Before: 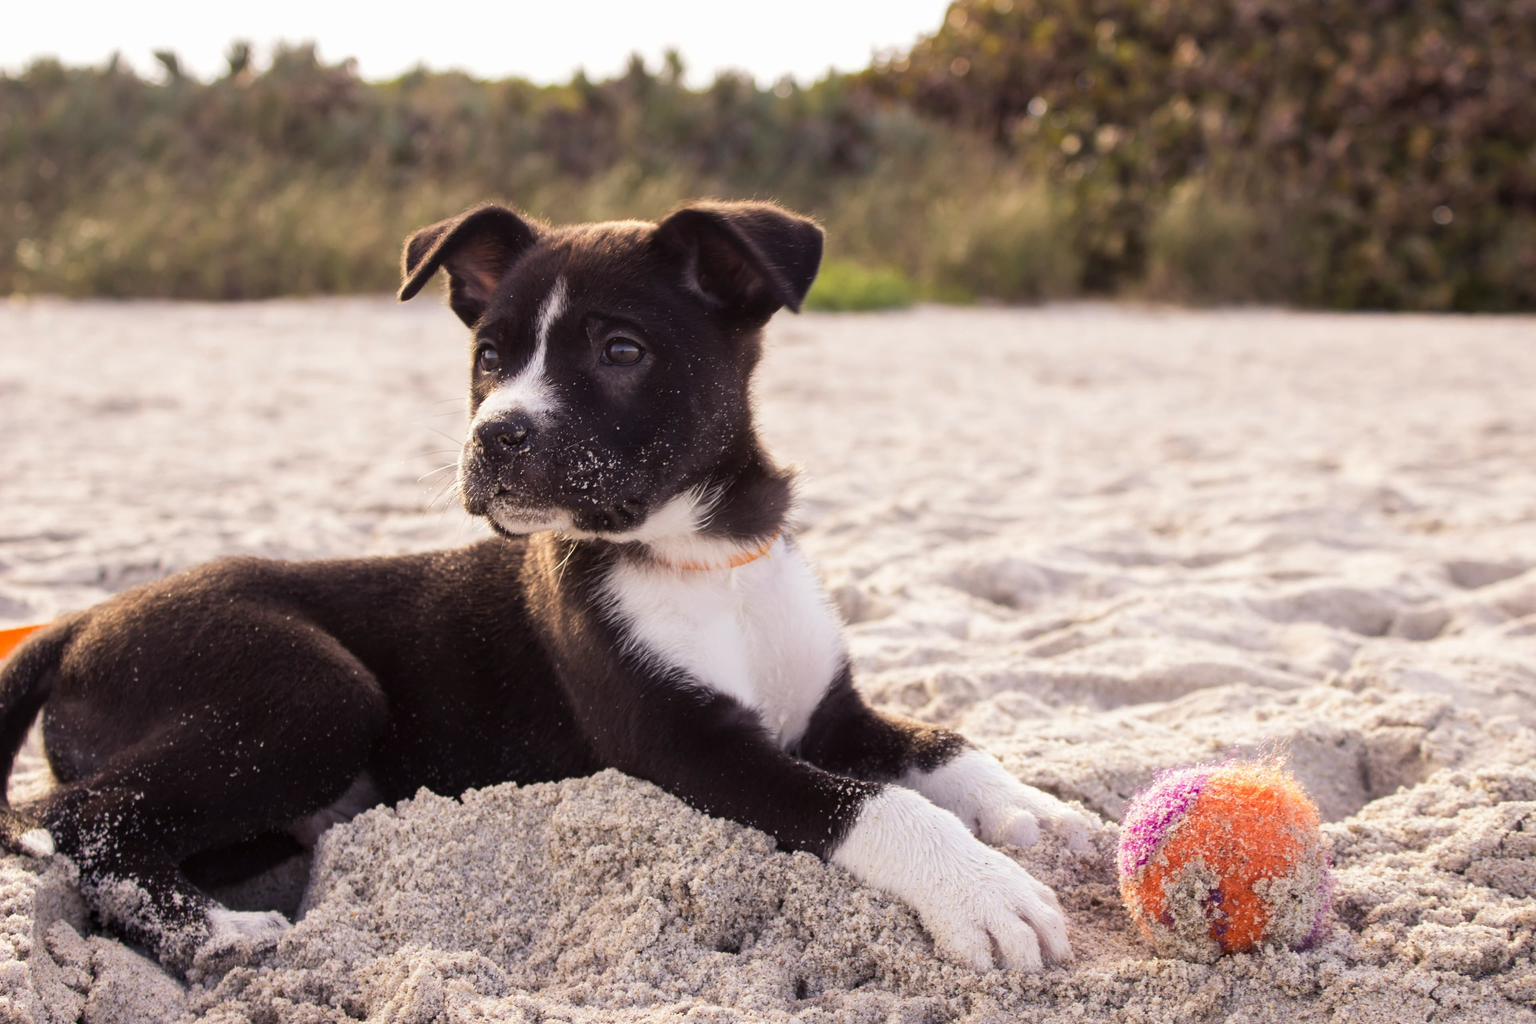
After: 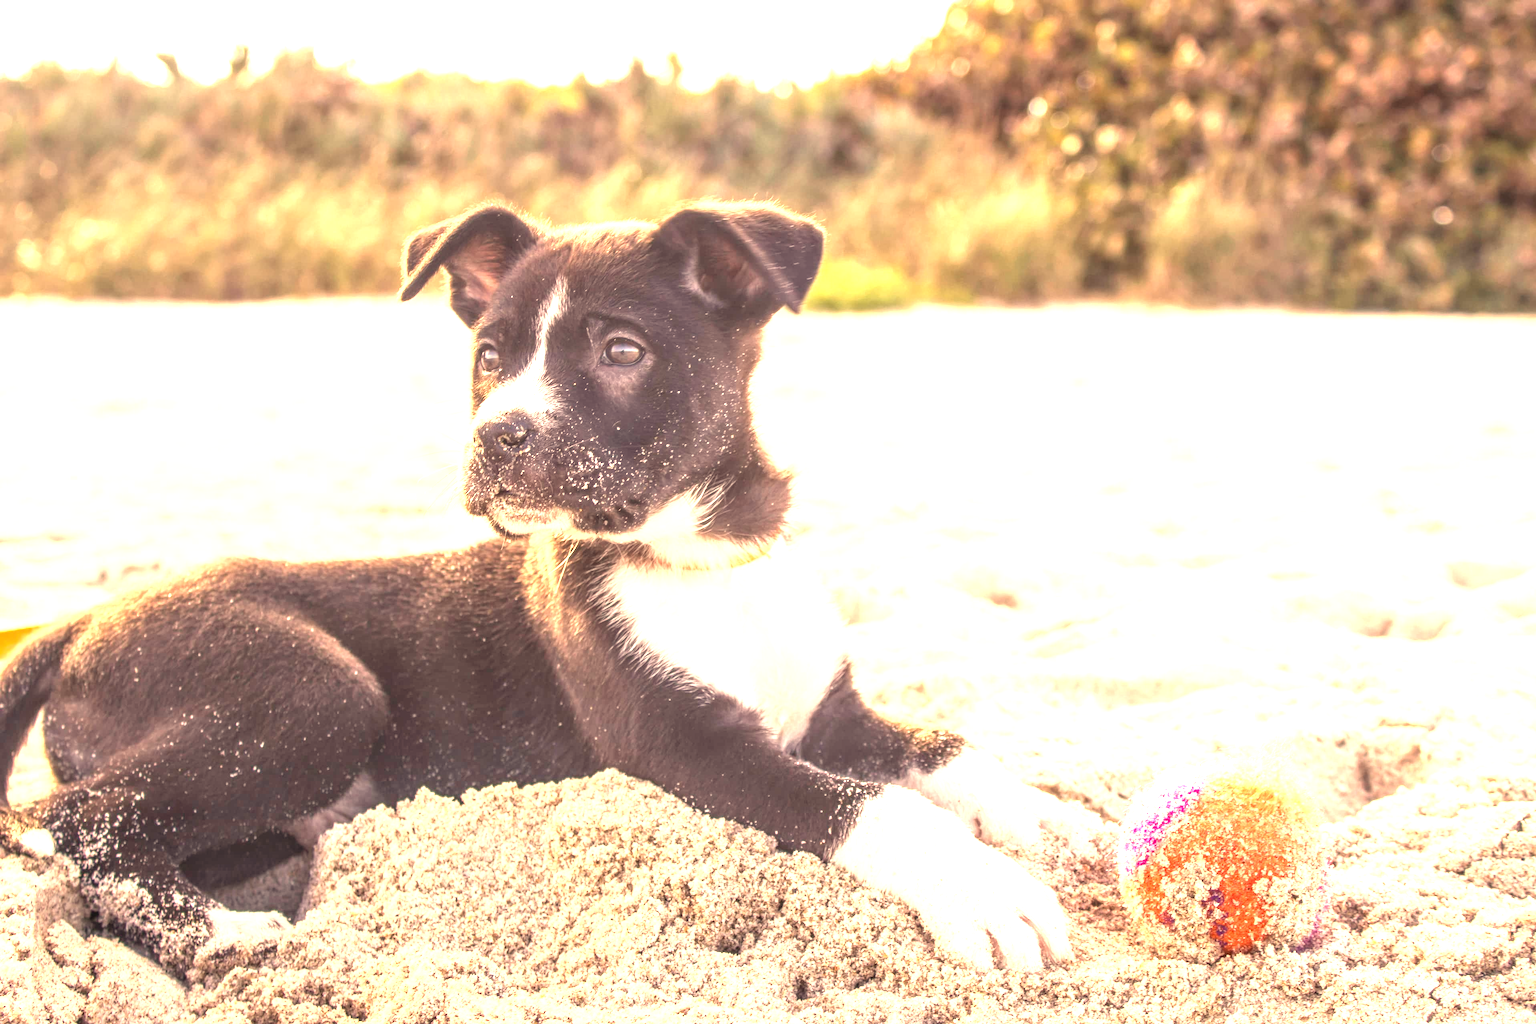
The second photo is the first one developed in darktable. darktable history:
white balance: red 1.138, green 0.996, blue 0.812
local contrast: highlights 0%, shadows 0%, detail 133%
exposure: black level correction 0.001, exposure 1.646 EV, compensate exposure bias true, compensate highlight preservation false
